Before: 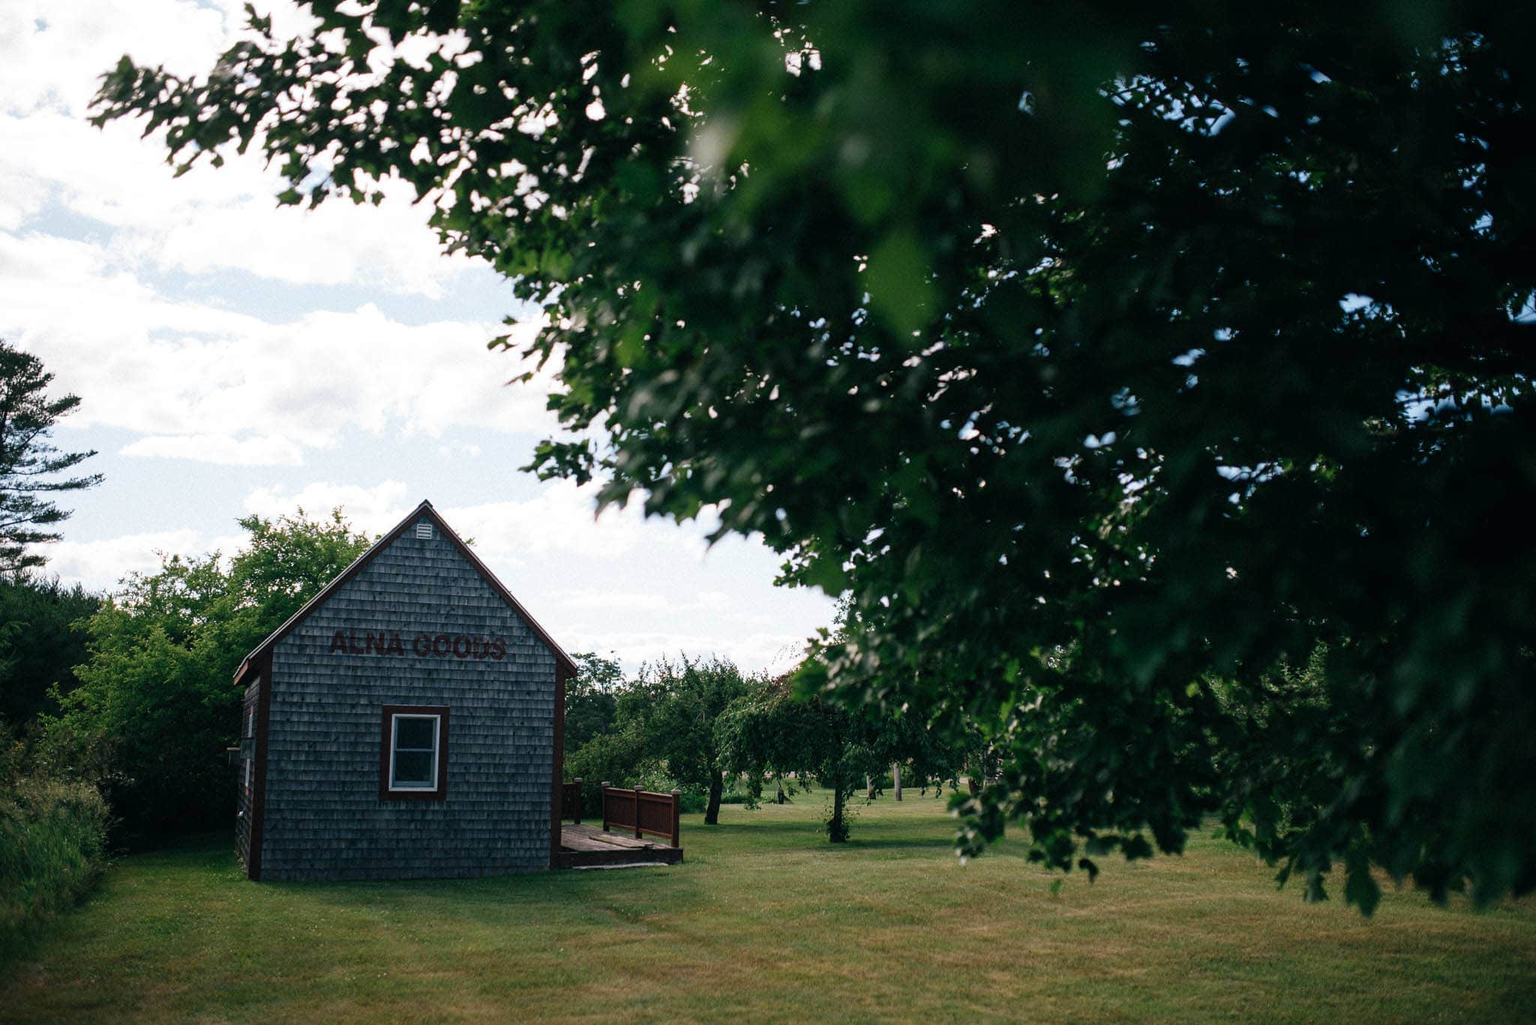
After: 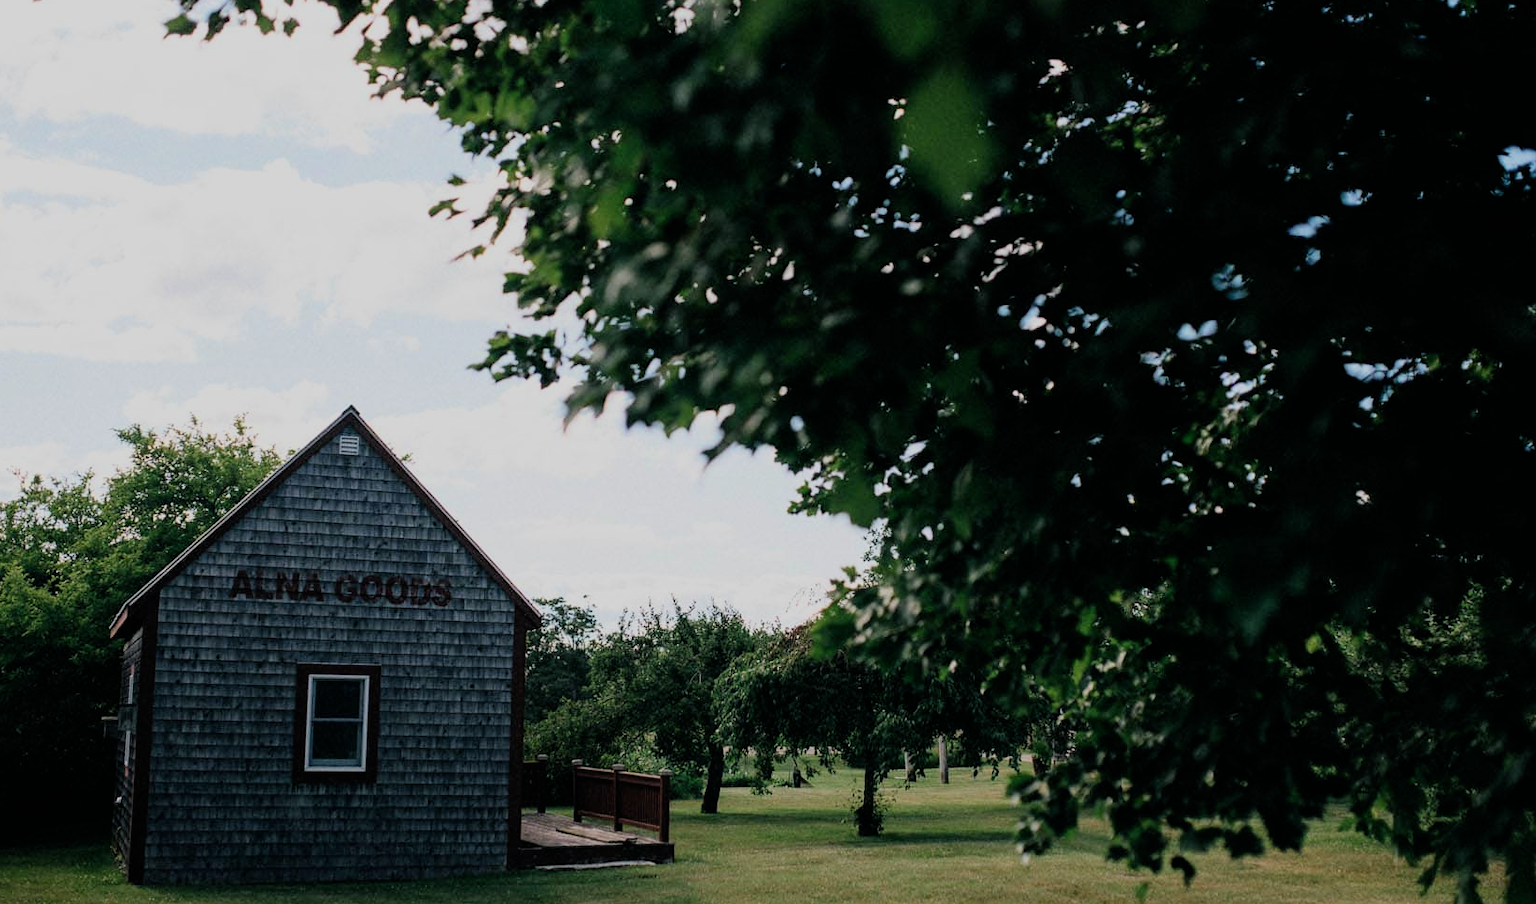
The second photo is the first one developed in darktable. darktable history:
crop: left 9.546%, top 17.337%, right 10.796%, bottom 12.371%
filmic rgb: black relative exposure -7.65 EV, white relative exposure 4.56 EV, hardness 3.61, color science v6 (2022)
